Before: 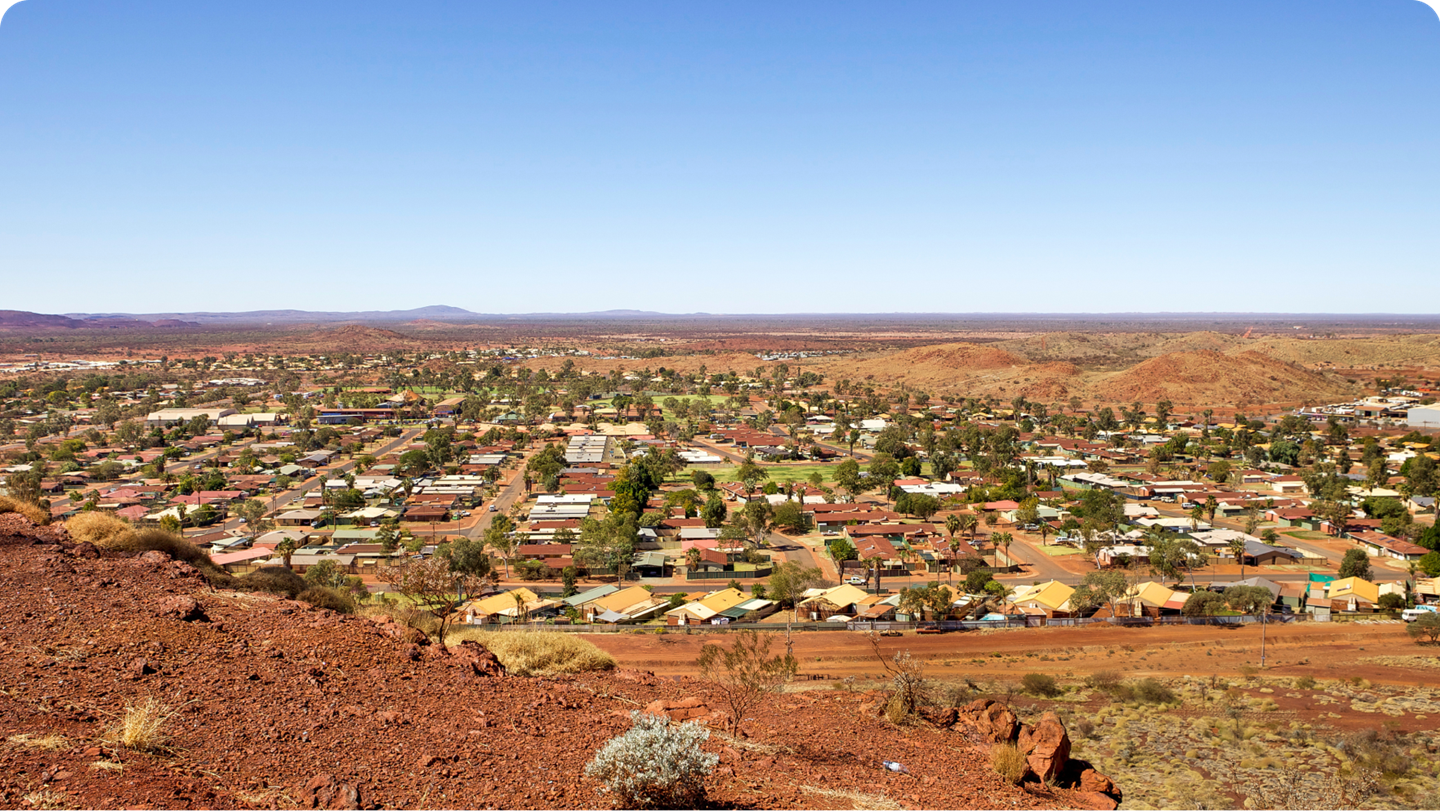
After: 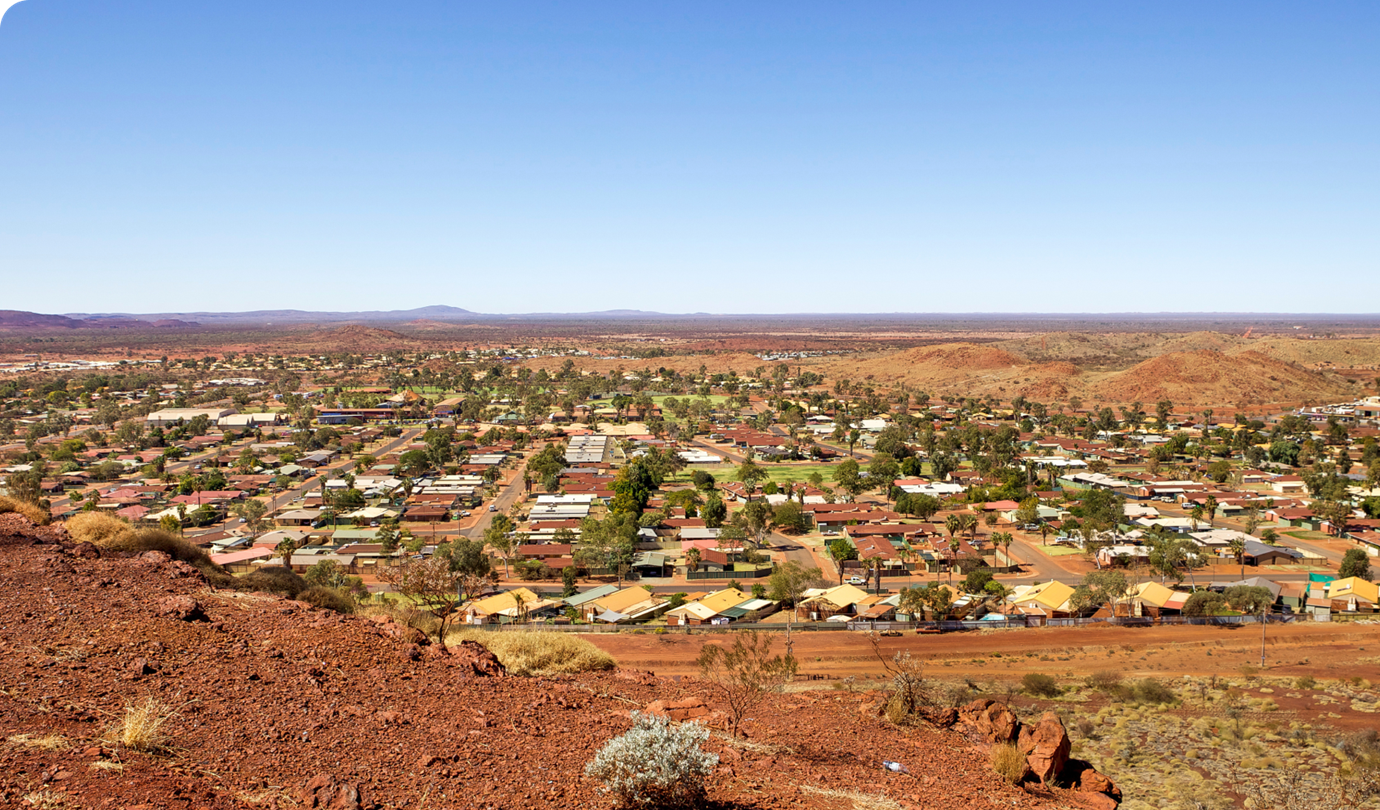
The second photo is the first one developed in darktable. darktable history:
crop: right 4.126%, bottom 0.031%
